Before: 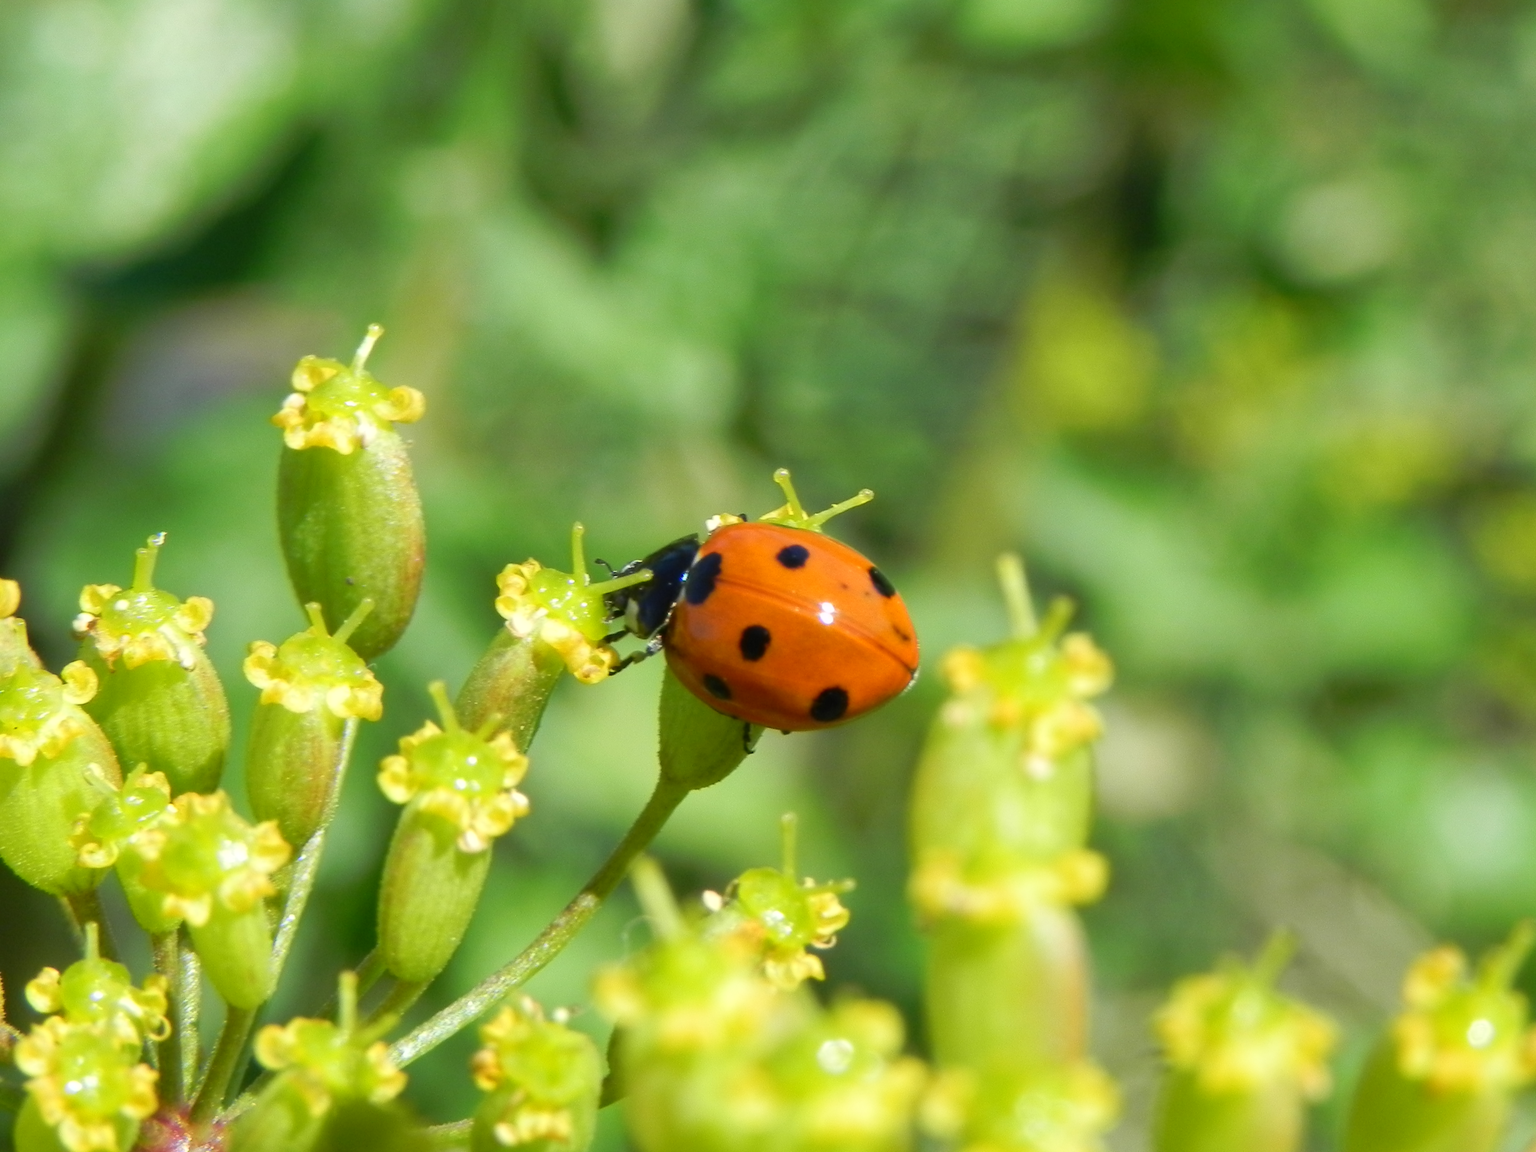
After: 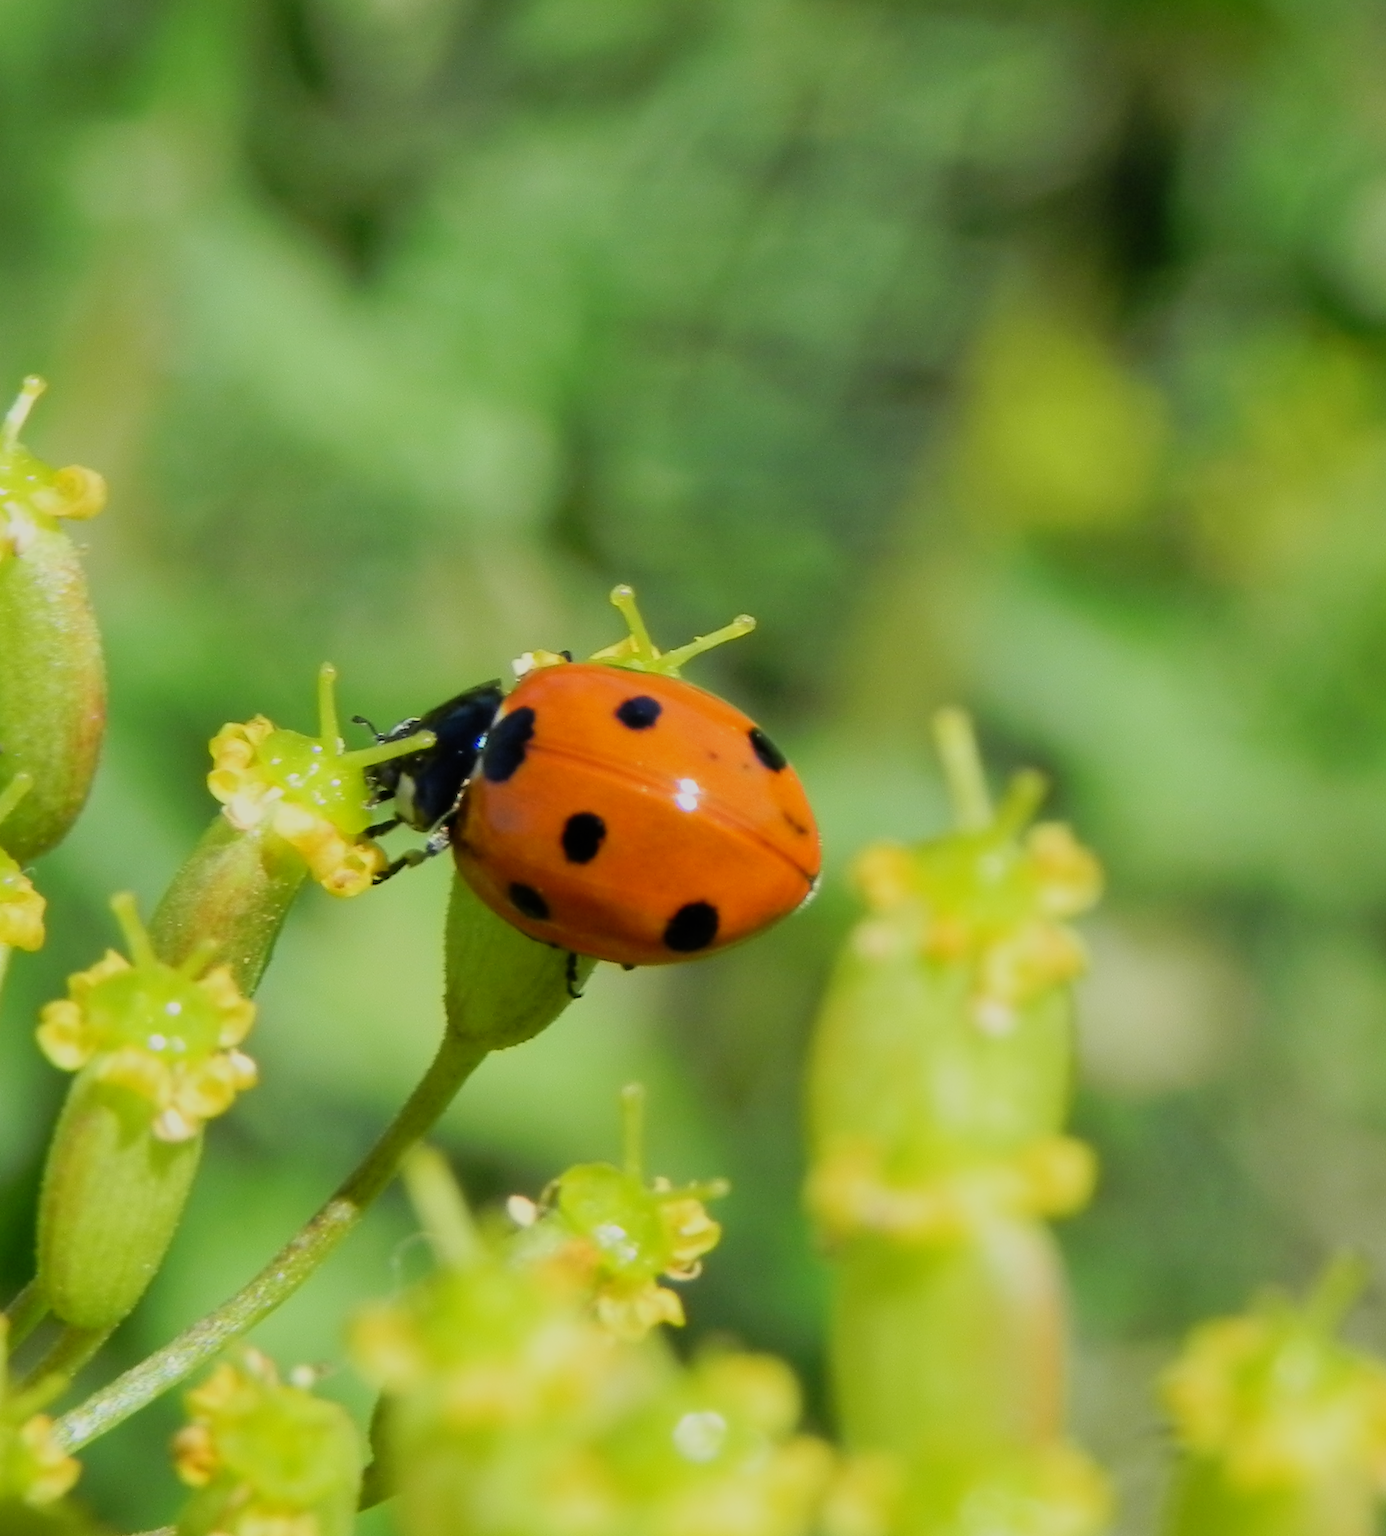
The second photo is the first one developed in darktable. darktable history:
crop and rotate: left 22.918%, top 5.629%, right 14.711%, bottom 2.247%
filmic rgb: black relative exposure -7.65 EV, white relative exposure 4.56 EV, hardness 3.61, color science v6 (2022)
